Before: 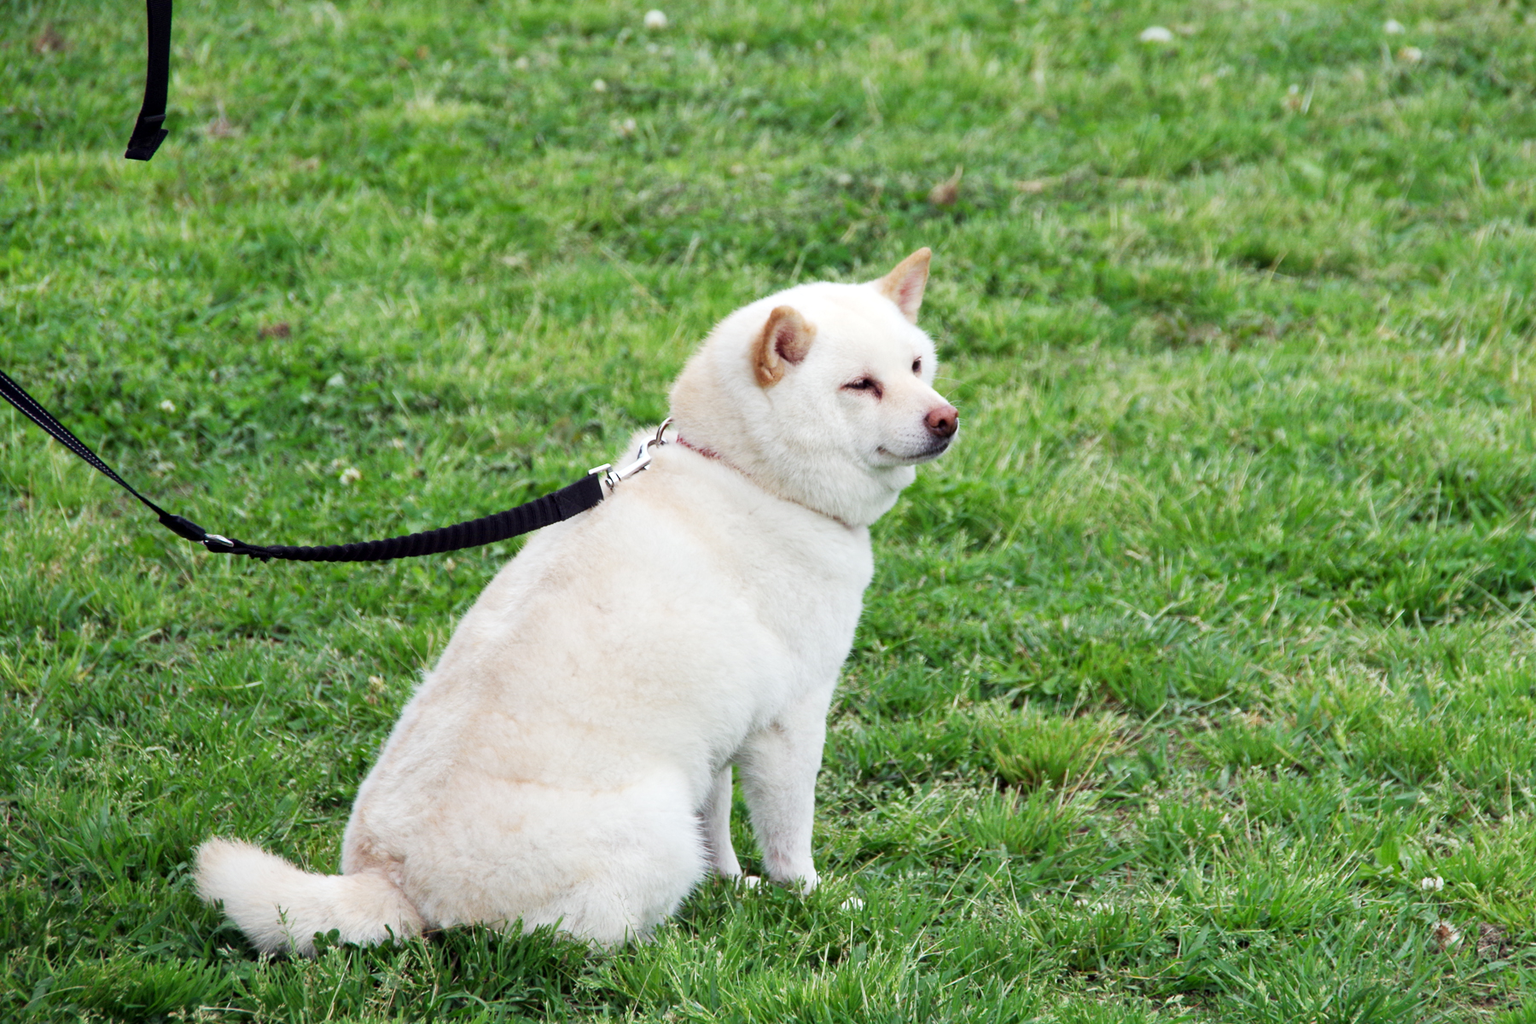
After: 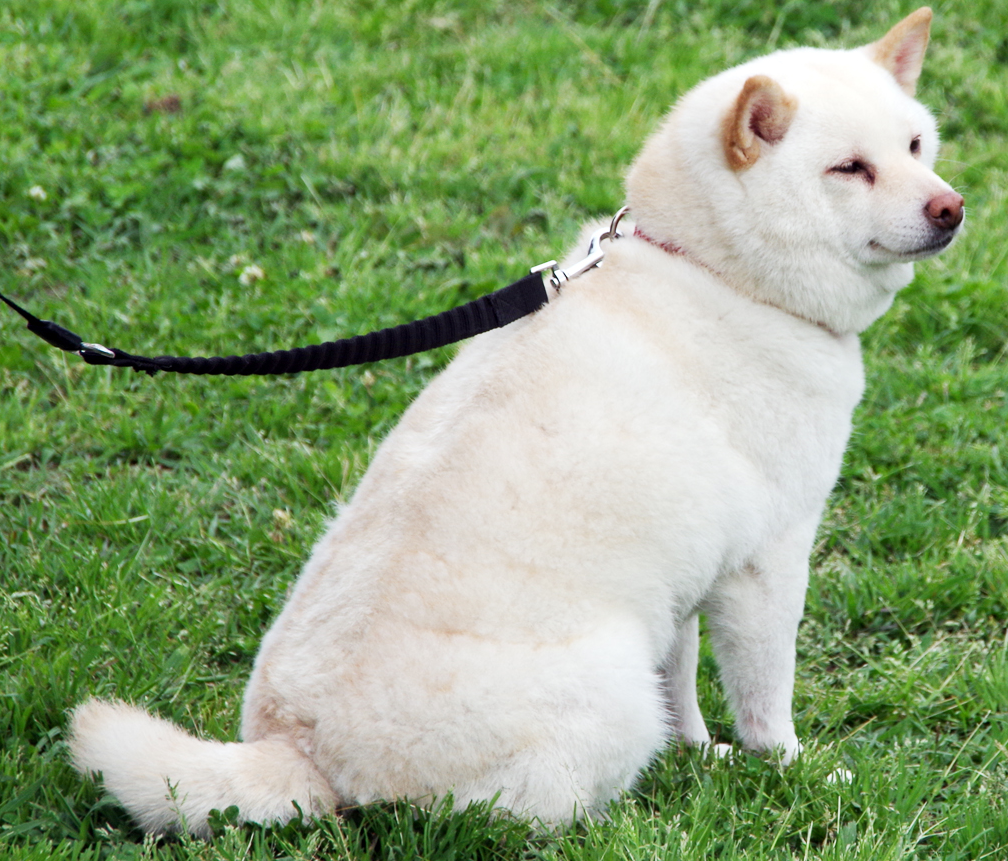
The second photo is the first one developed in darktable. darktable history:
crop: left 8.852%, top 23.586%, right 34.77%, bottom 4.538%
